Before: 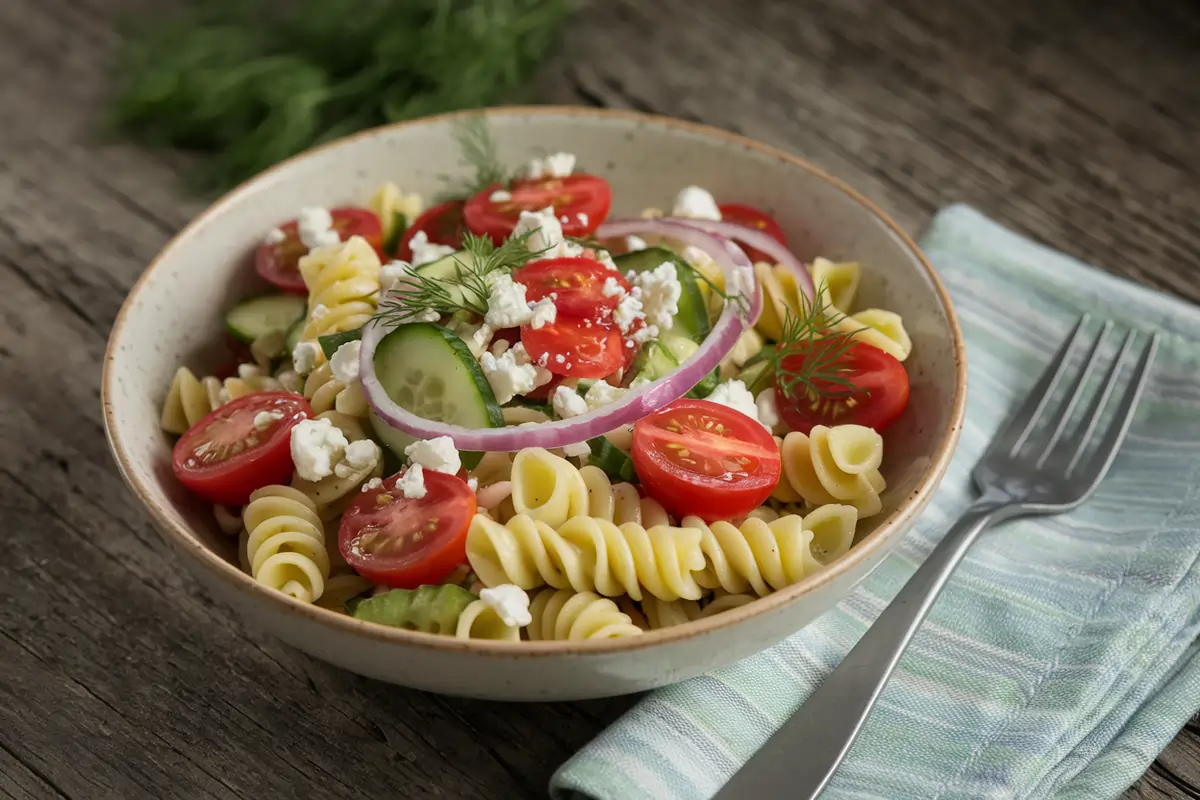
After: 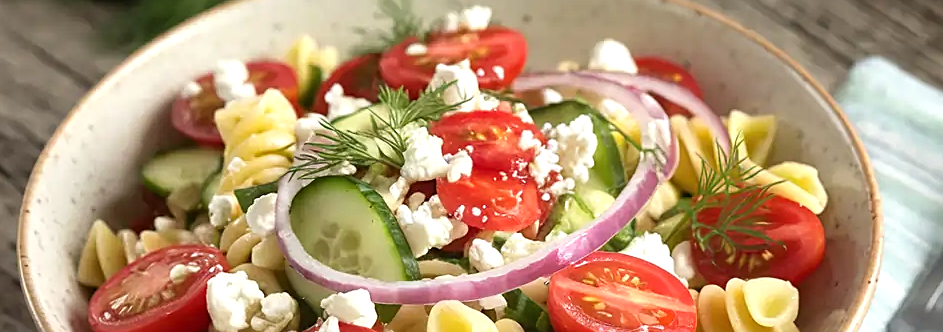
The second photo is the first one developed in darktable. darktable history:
exposure: black level correction 0, exposure 0.7 EV, compensate exposure bias true, compensate highlight preservation false
crop: left 7.036%, top 18.398%, right 14.379%, bottom 40.043%
sharpen: on, module defaults
